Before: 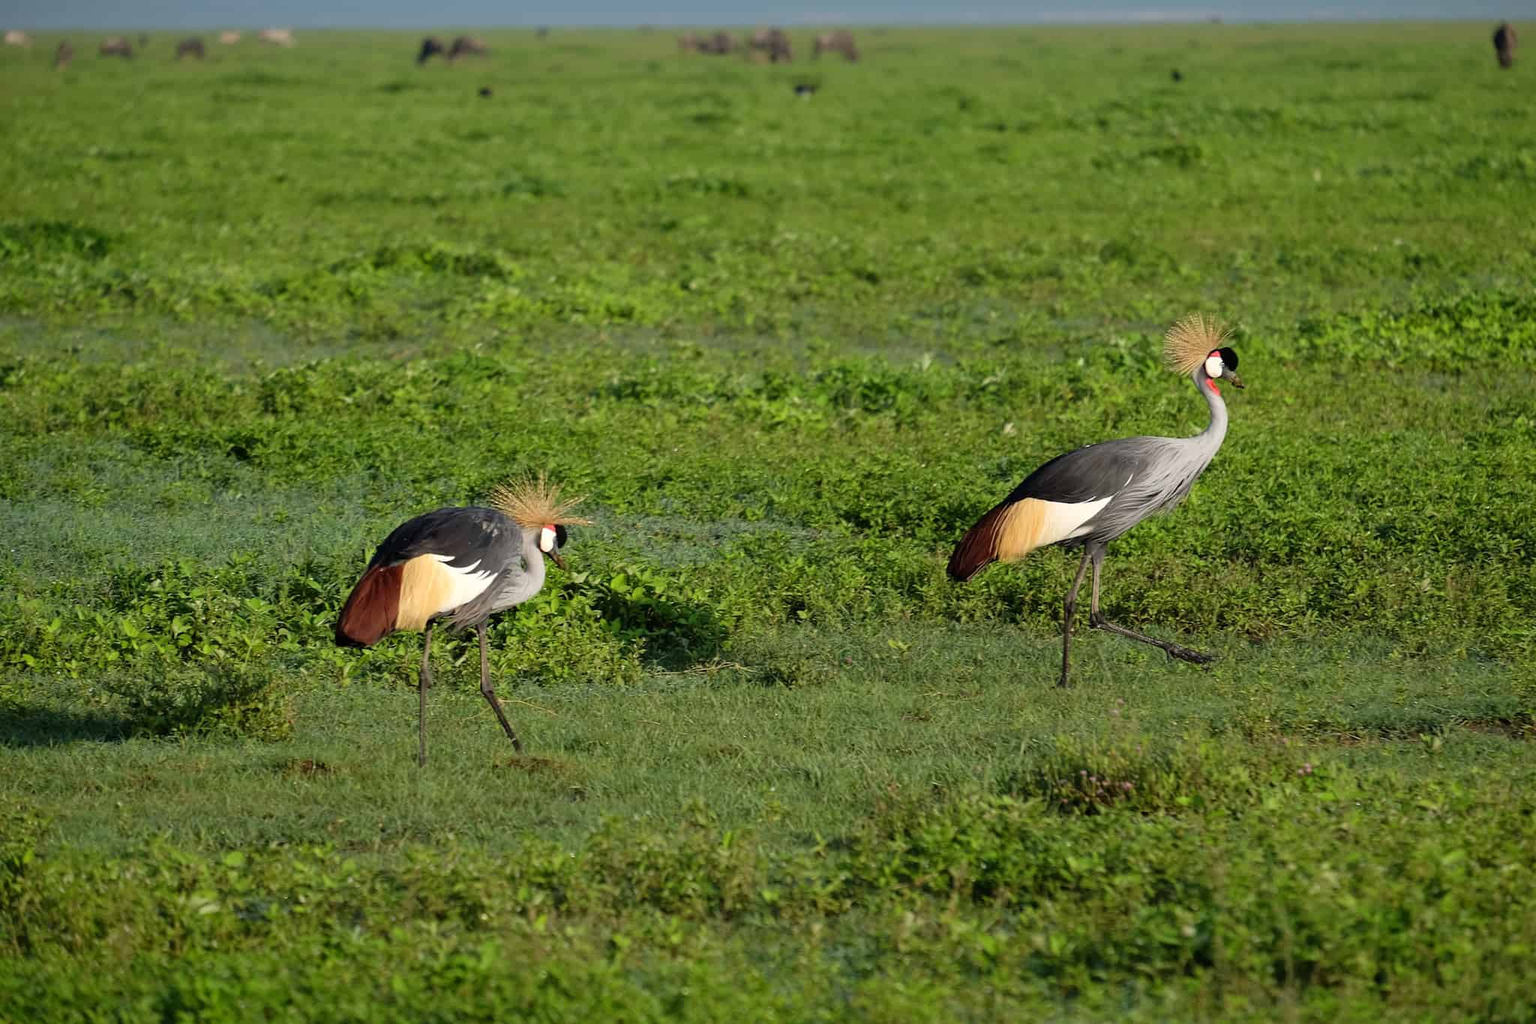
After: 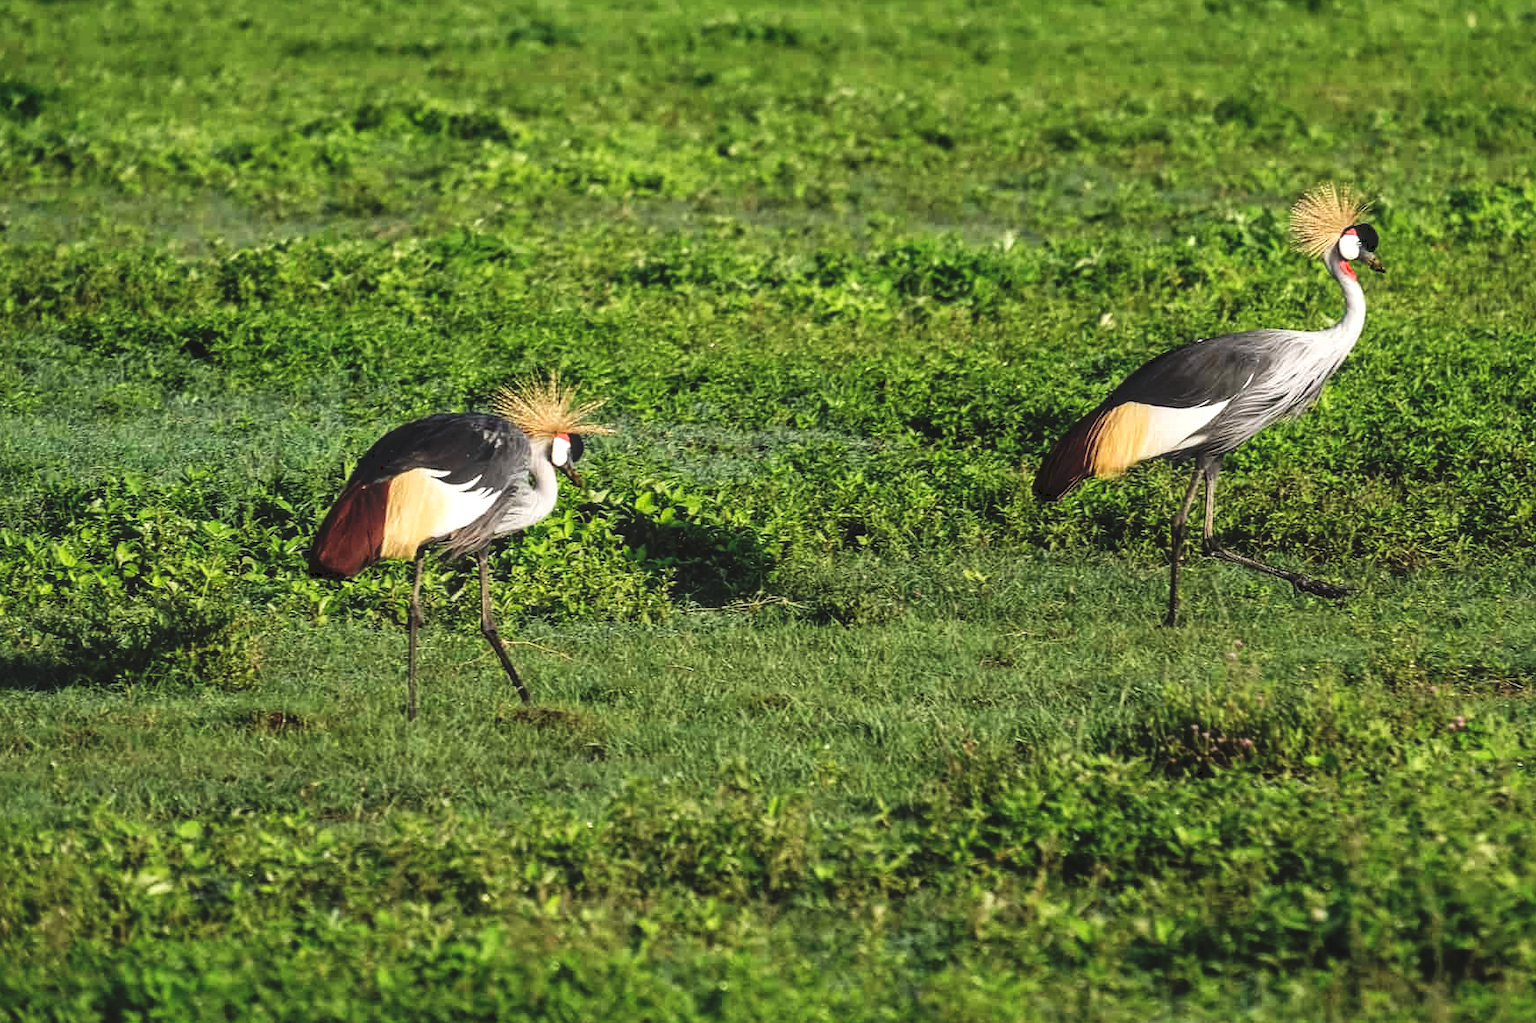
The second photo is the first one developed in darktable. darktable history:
tone curve: curves: ch0 [(0, 0) (0.003, 0.169) (0.011, 0.173) (0.025, 0.177) (0.044, 0.184) (0.069, 0.191) (0.1, 0.199) (0.136, 0.206) (0.177, 0.221) (0.224, 0.248) (0.277, 0.284) (0.335, 0.344) (0.399, 0.413) (0.468, 0.497) (0.543, 0.594) (0.623, 0.691) (0.709, 0.779) (0.801, 0.868) (0.898, 0.931) (1, 1)], preserve colors none
crop and rotate: left 4.842%, top 15.51%, right 10.668%
local contrast: detail 154%
